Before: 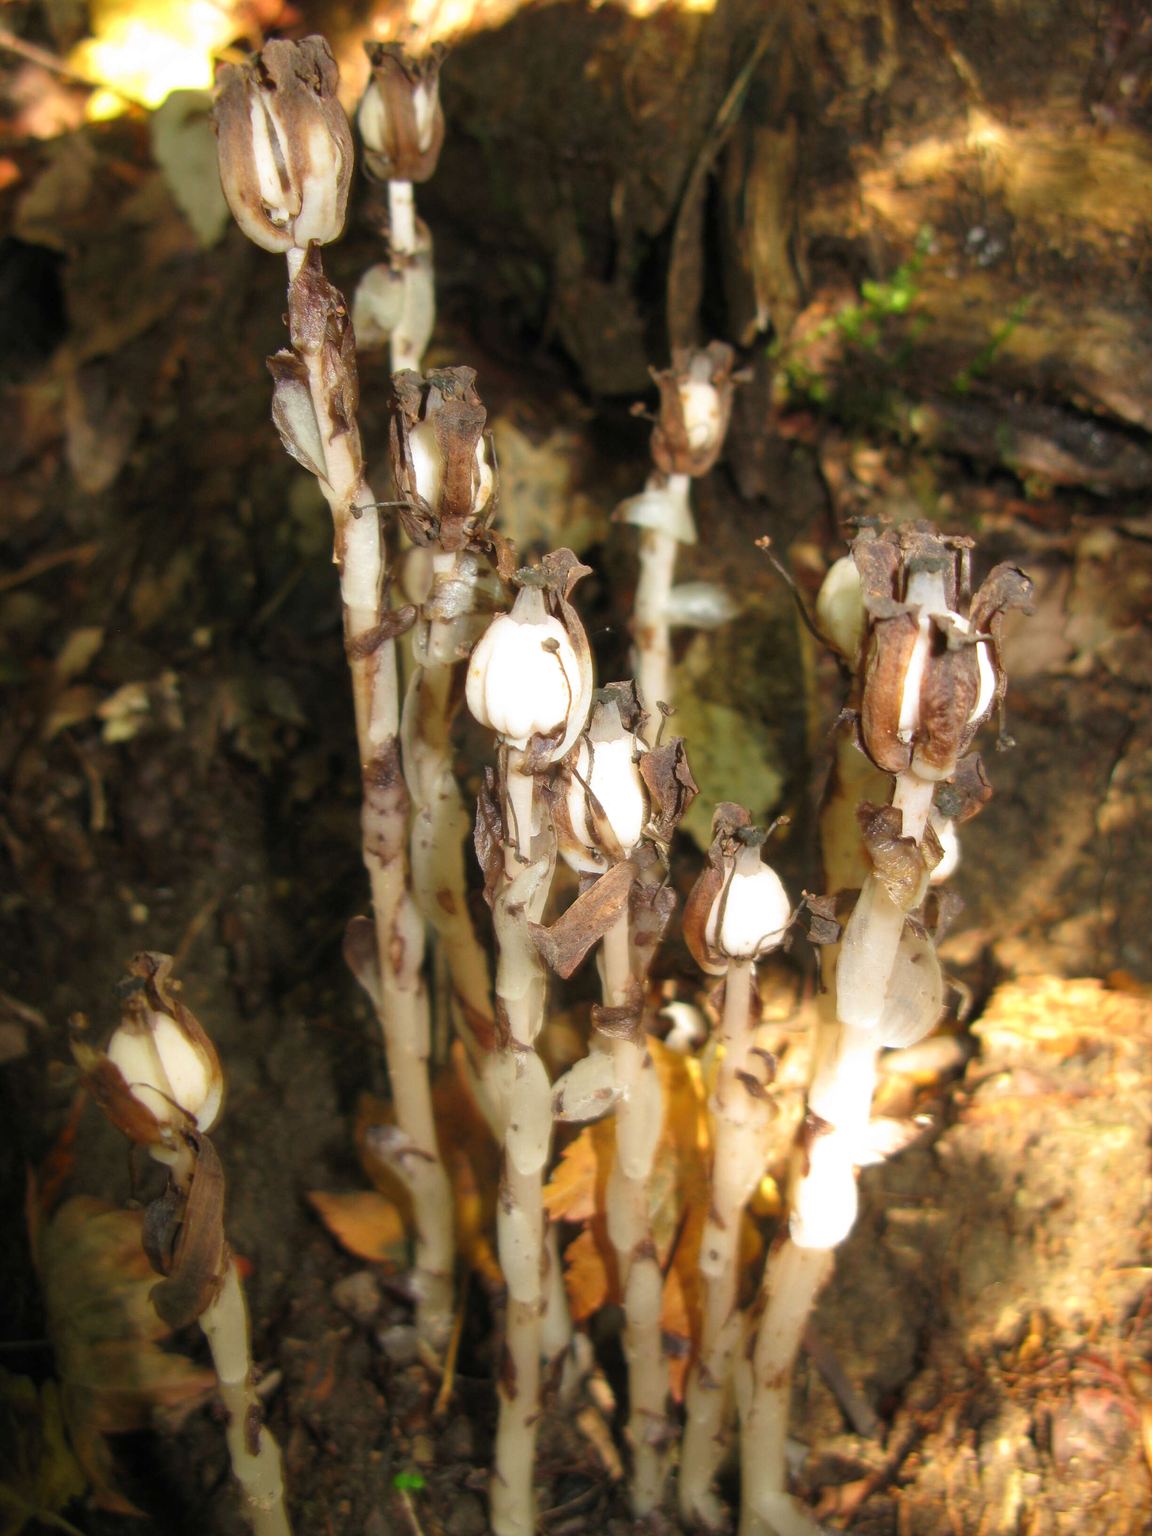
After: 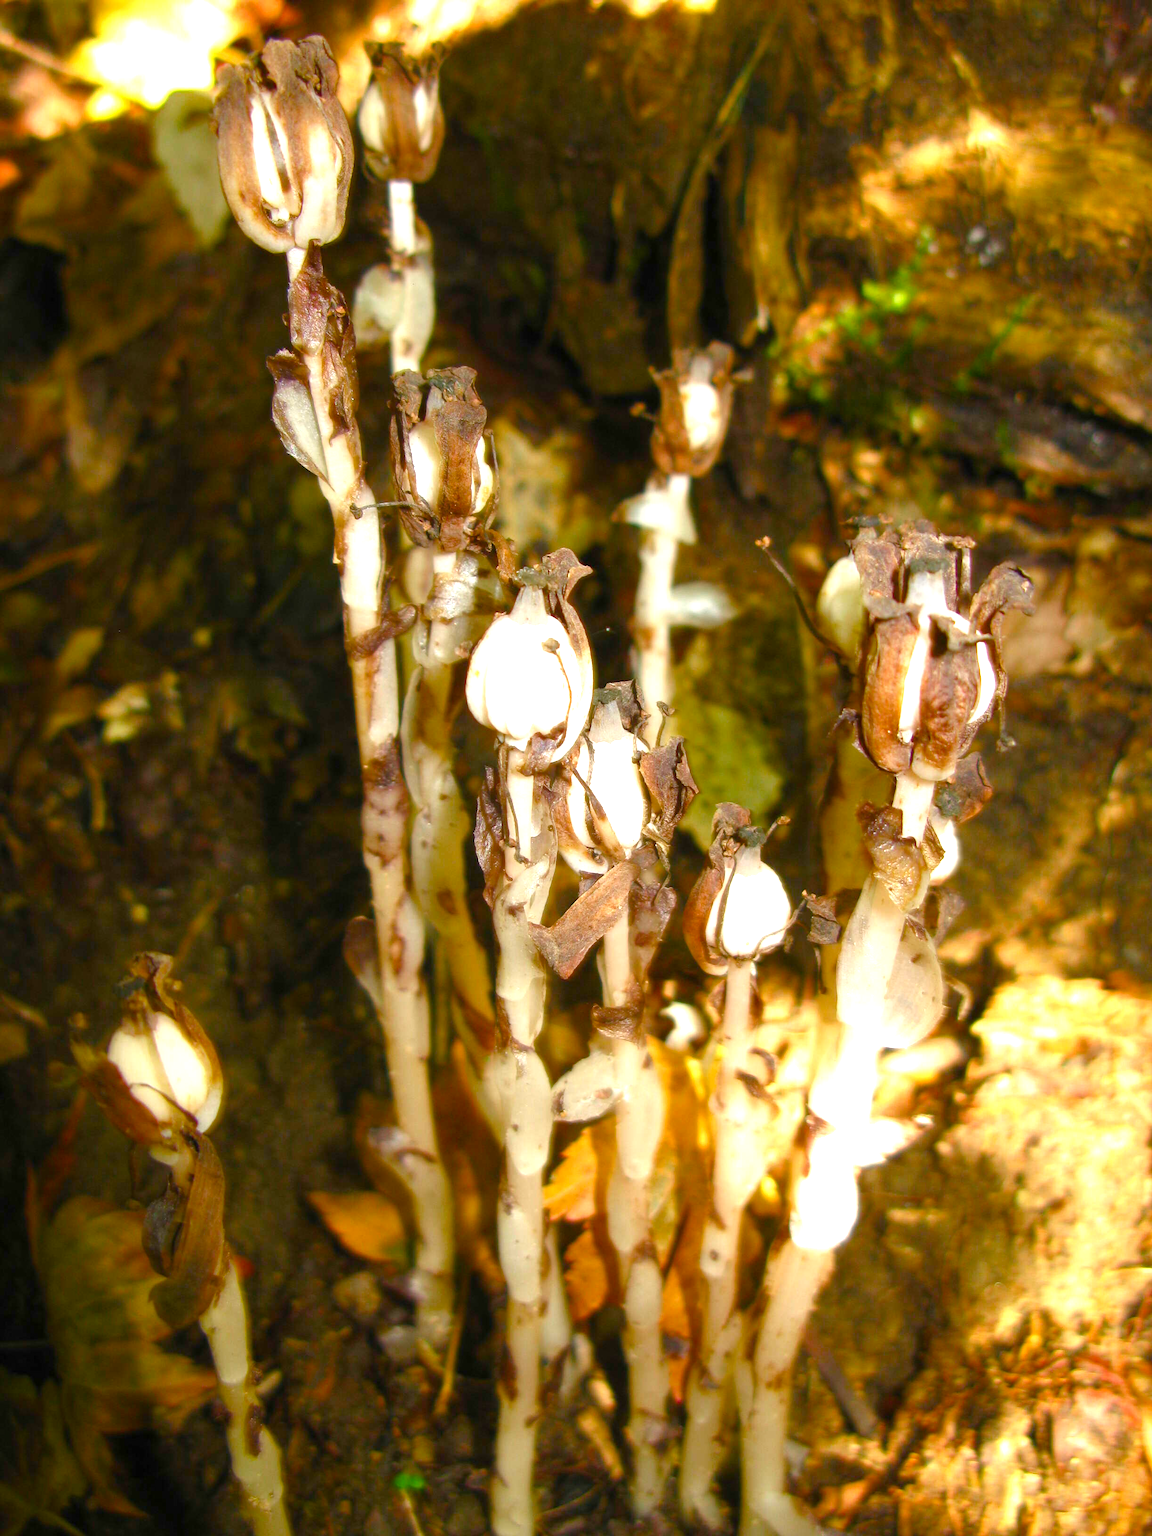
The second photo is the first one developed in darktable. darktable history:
color balance rgb: linear chroma grading › shadows -2.2%, linear chroma grading › highlights -15%, linear chroma grading › global chroma -10%, linear chroma grading › mid-tones -10%, perceptual saturation grading › global saturation 45%, perceptual saturation grading › highlights -50%, perceptual saturation grading › shadows 30%, perceptual brilliance grading › global brilliance 18%, global vibrance 45%
